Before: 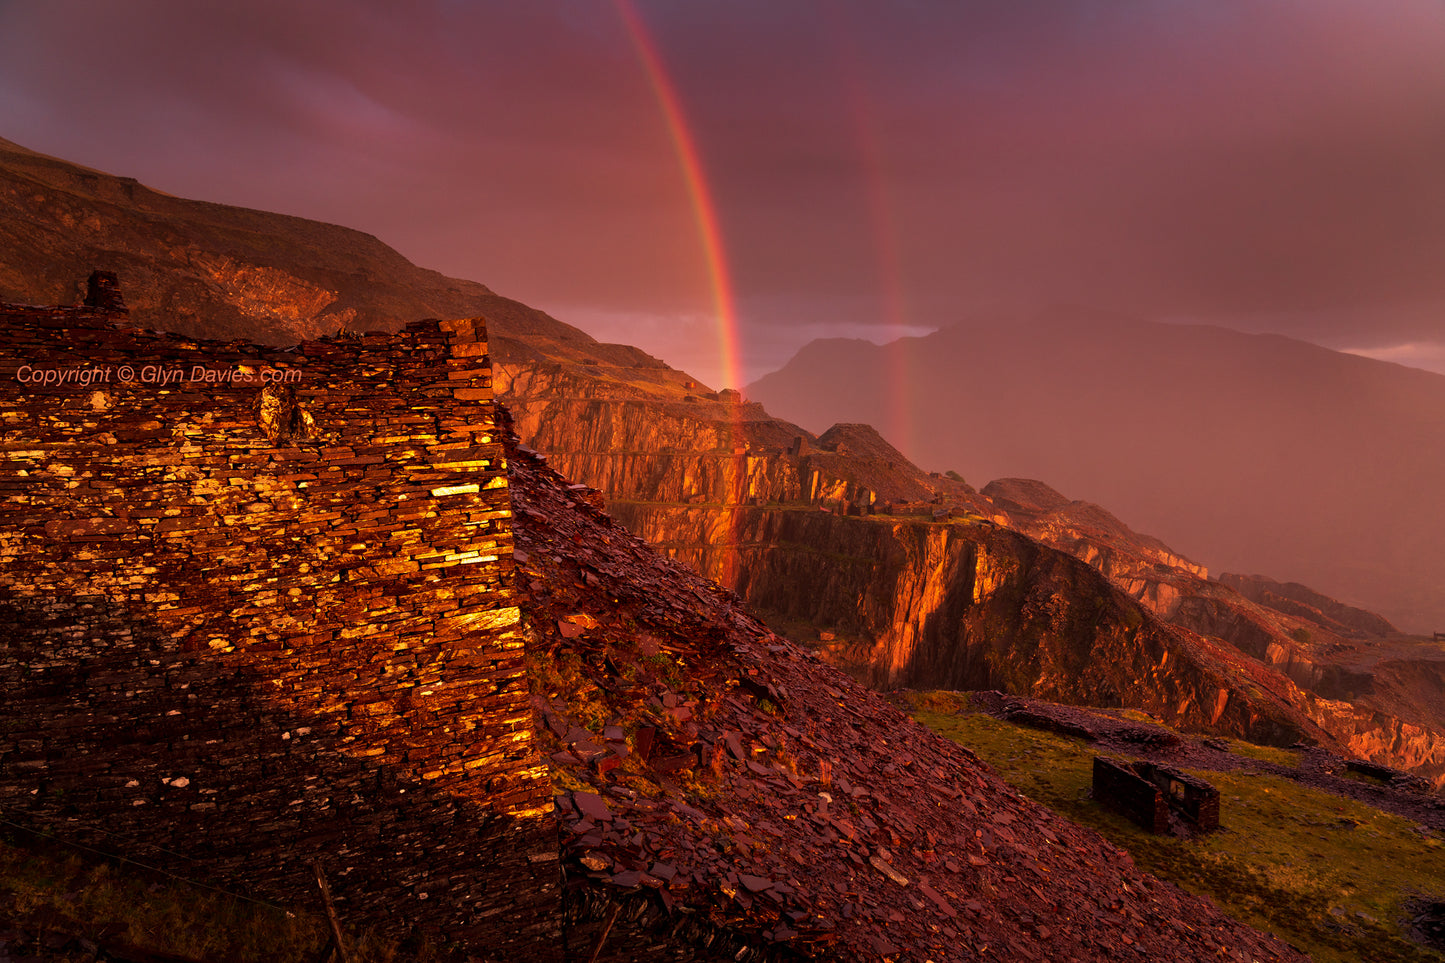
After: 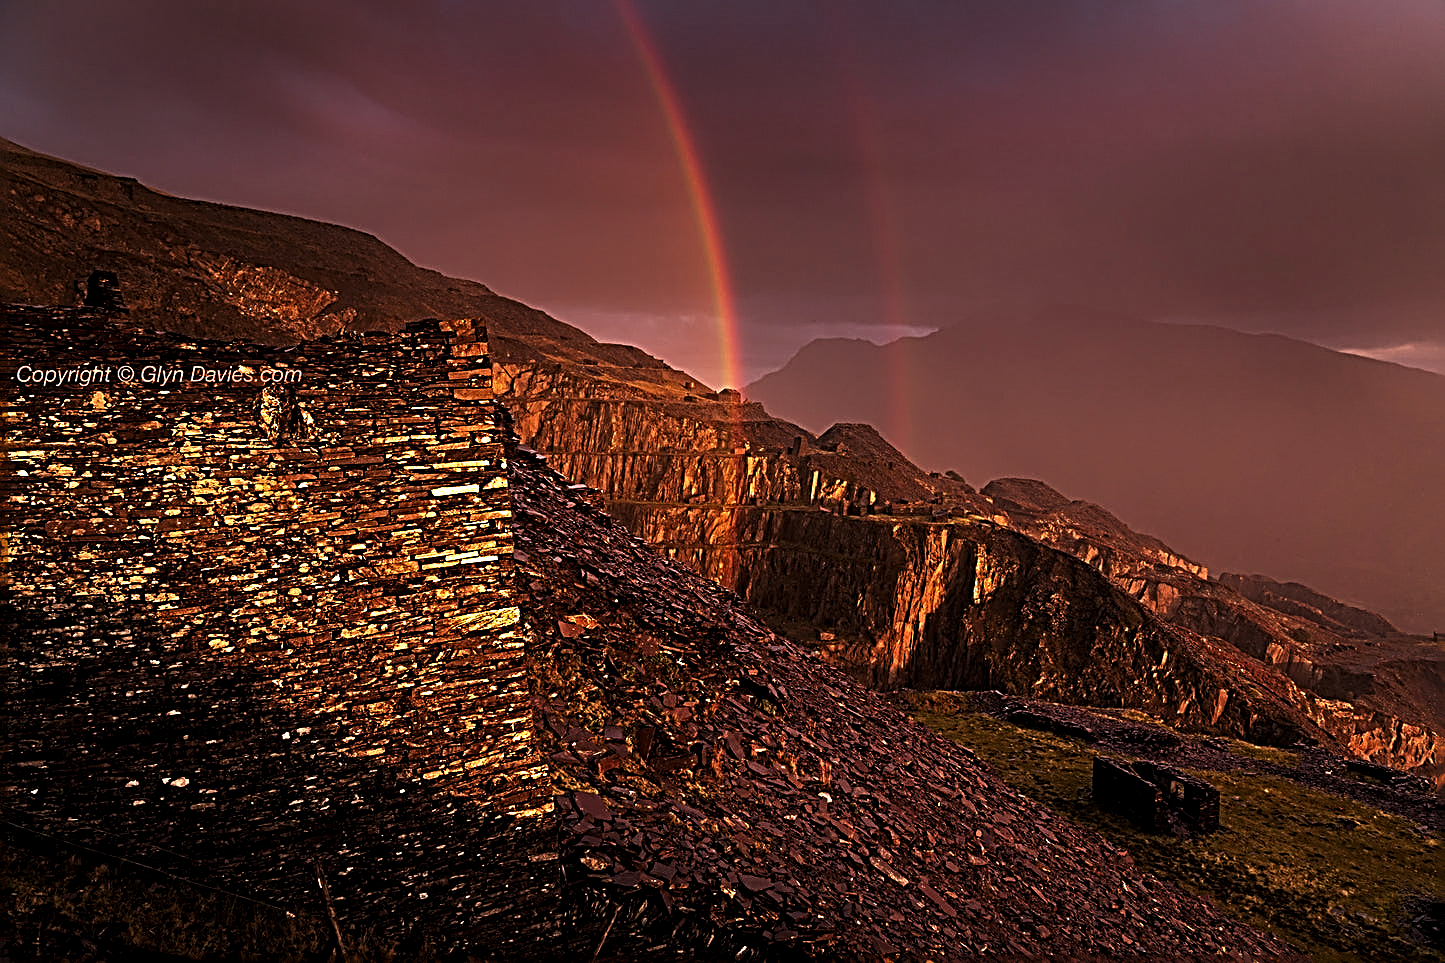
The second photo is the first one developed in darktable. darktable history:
sharpen: radius 3.158, amount 1.731
levels: levels [0.029, 0.545, 0.971]
